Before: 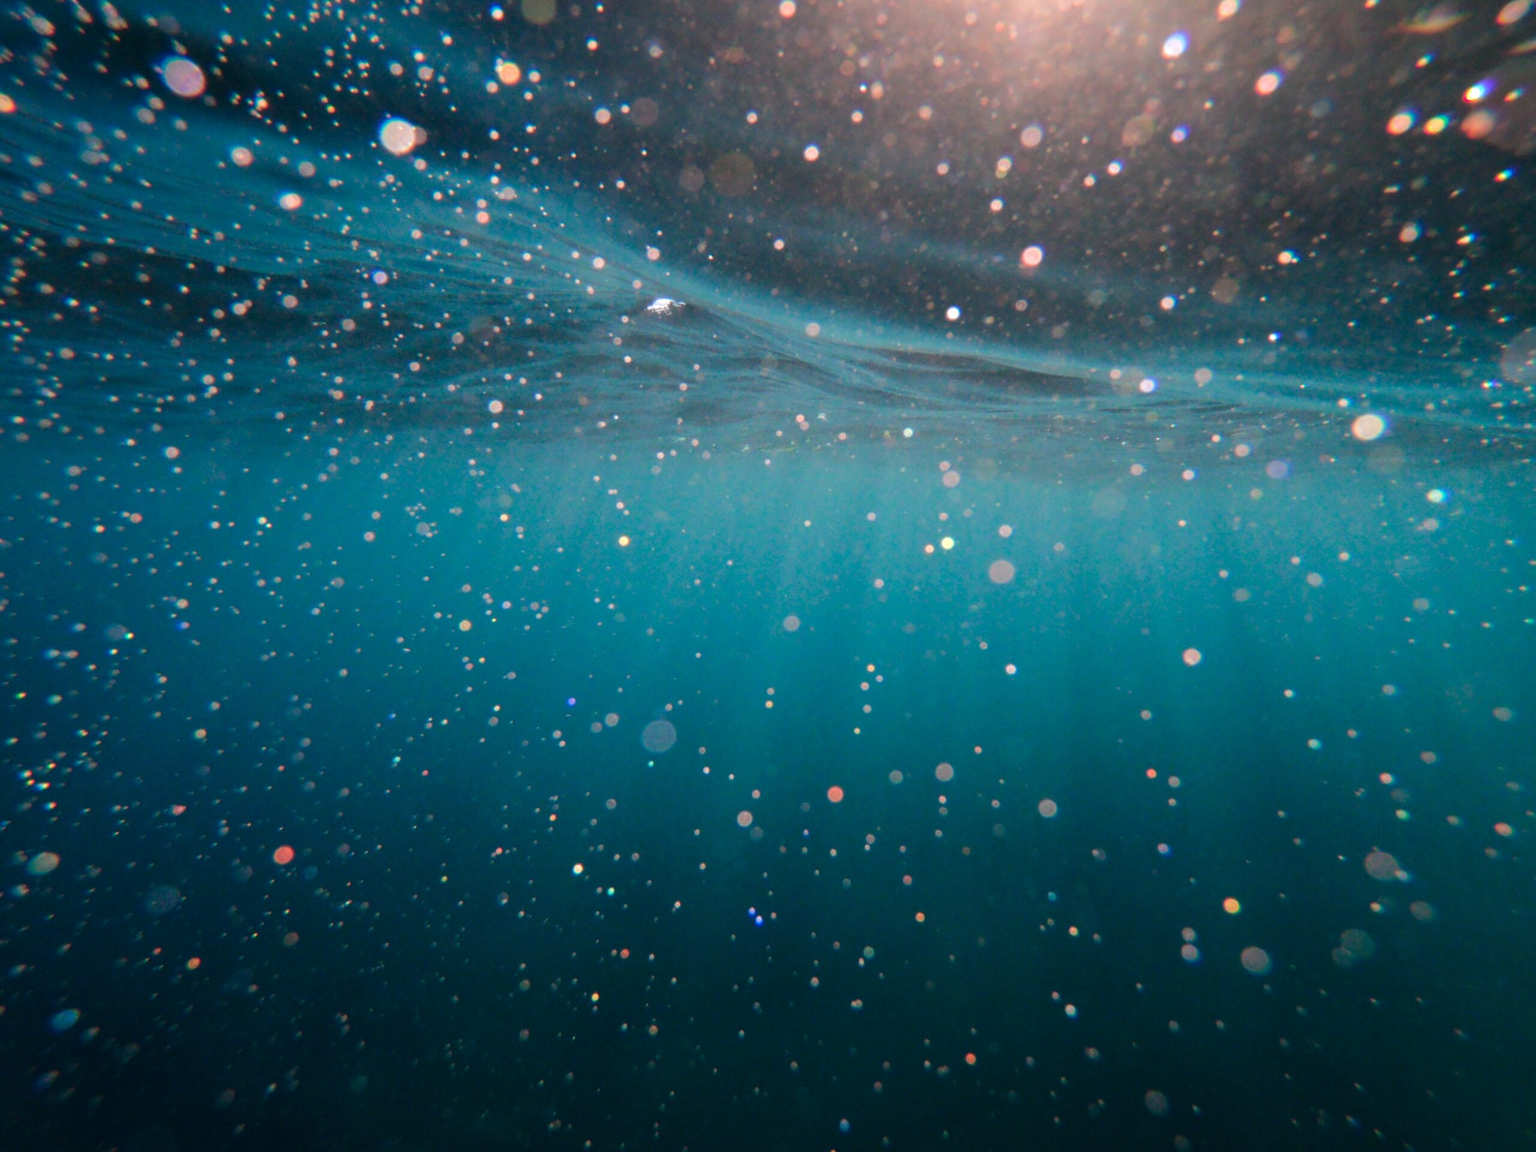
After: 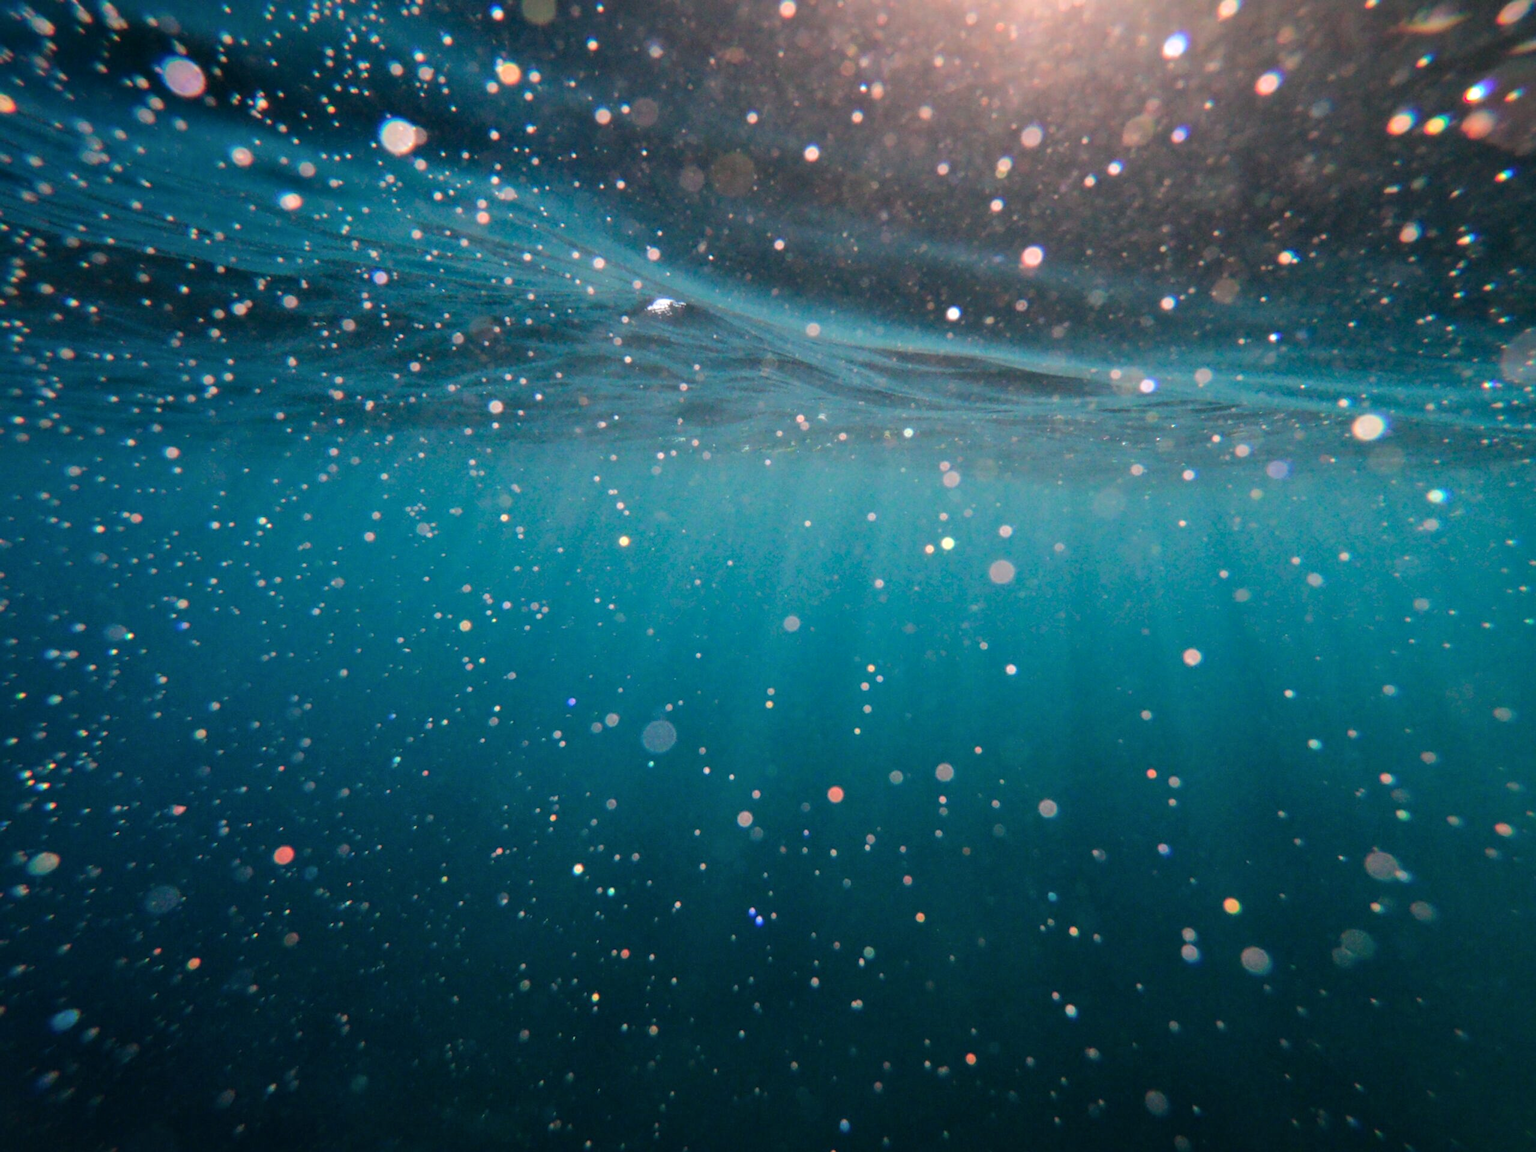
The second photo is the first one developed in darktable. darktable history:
local contrast: mode bilateral grid, contrast 20, coarseness 50, detail 120%, midtone range 0.2
white balance: red 1, blue 1
shadows and highlights: shadows 20.55, highlights -20.99, soften with gaussian
